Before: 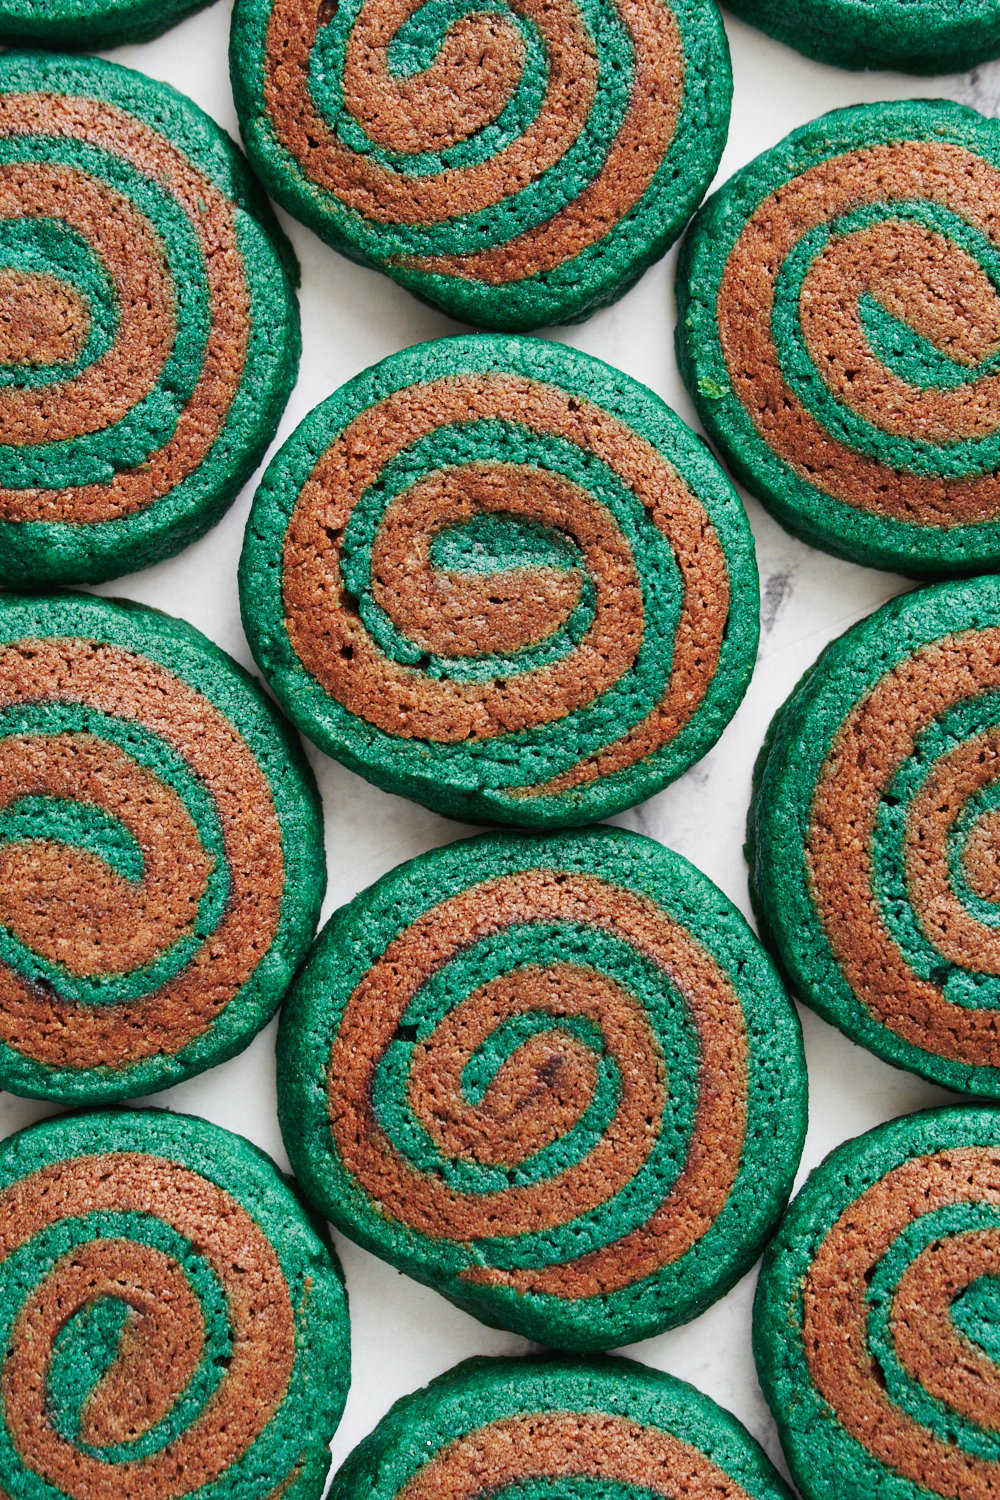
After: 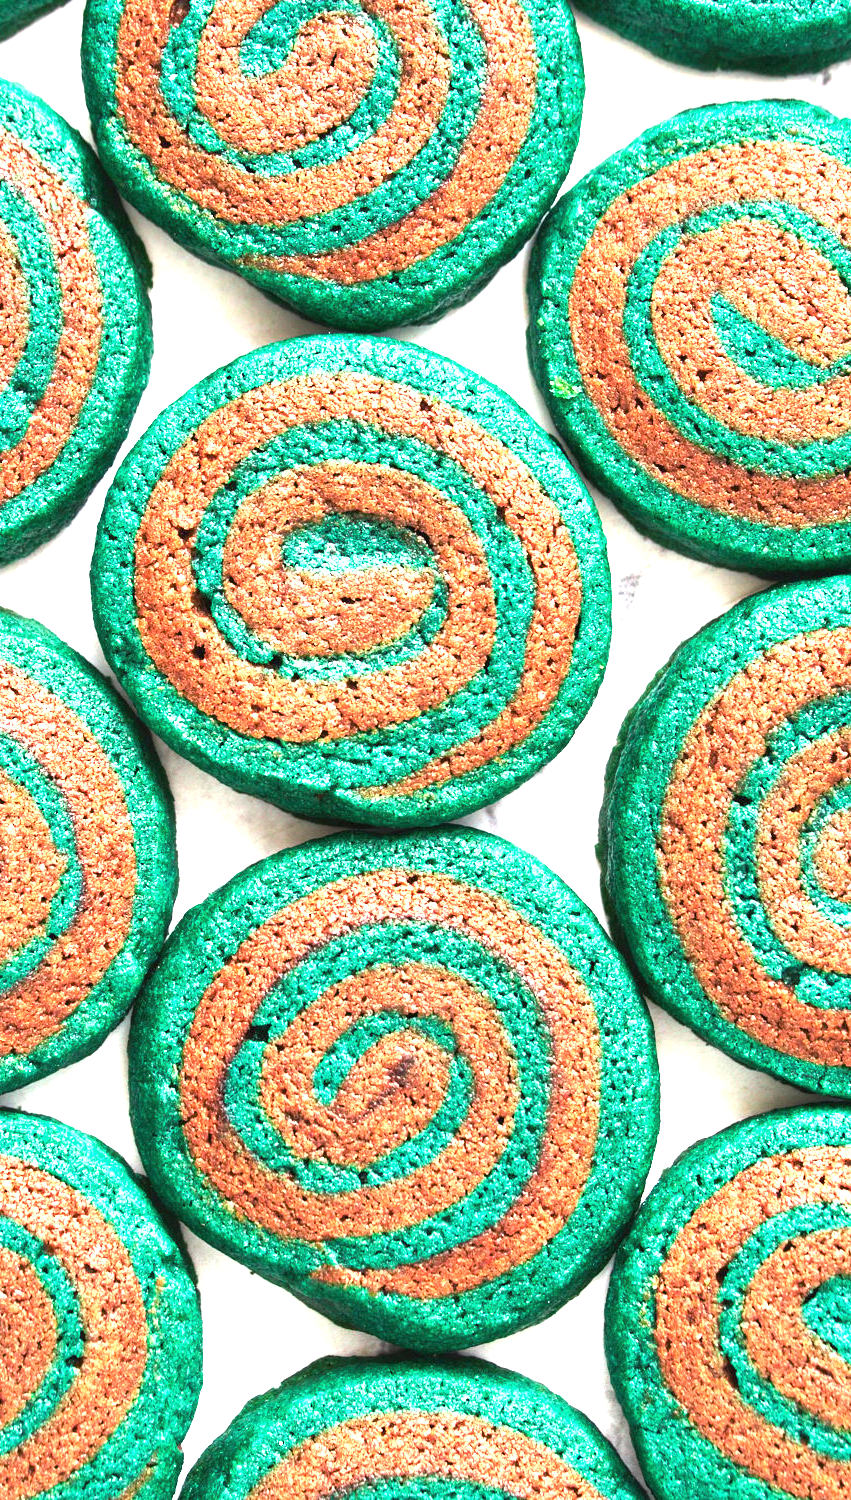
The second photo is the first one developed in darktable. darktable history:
tone equalizer: edges refinement/feathering 500, mask exposure compensation -1.57 EV, preserve details no
crop and rotate: left 14.815%
exposure: black level correction 0, exposure 1.75 EV, compensate highlight preservation false
